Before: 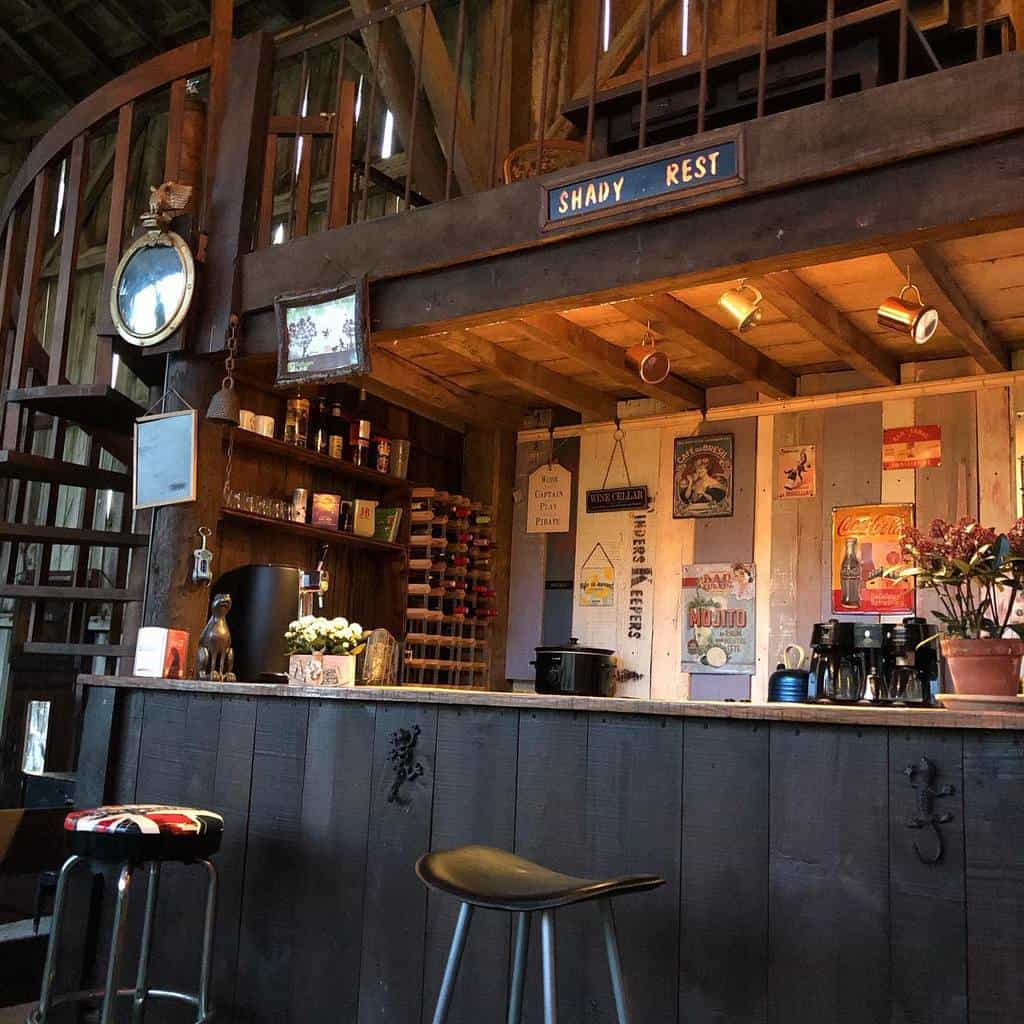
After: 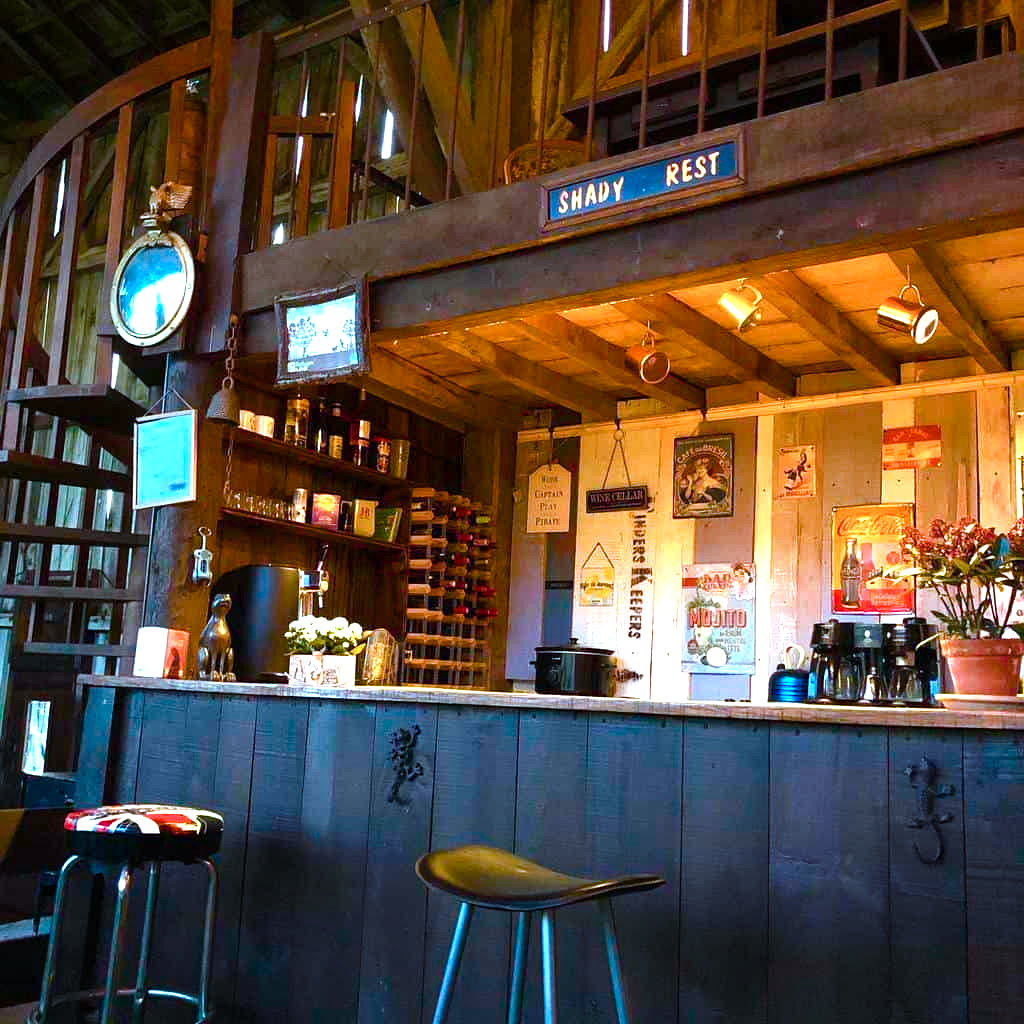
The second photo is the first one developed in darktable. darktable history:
tone equalizer: -8 EV -1.12 EV, -7 EV -1.04 EV, -6 EV -0.905 EV, -5 EV -0.604 EV, -3 EV 0.606 EV, -2 EV 0.862 EV, -1 EV 1.01 EV, +0 EV 1.07 EV, smoothing diameter 24.82%, edges refinement/feathering 6.75, preserve details guided filter
color correction: highlights a* -9.55, highlights b* -21.7
color balance rgb: shadows lift › chroma 2.042%, shadows lift › hue 247.07°, linear chroma grading › global chroma 15.332%, perceptual saturation grading › global saturation 20%, perceptual saturation grading › highlights -24.961%, perceptual saturation grading › shadows 50.081%, global vibrance 30.629%
